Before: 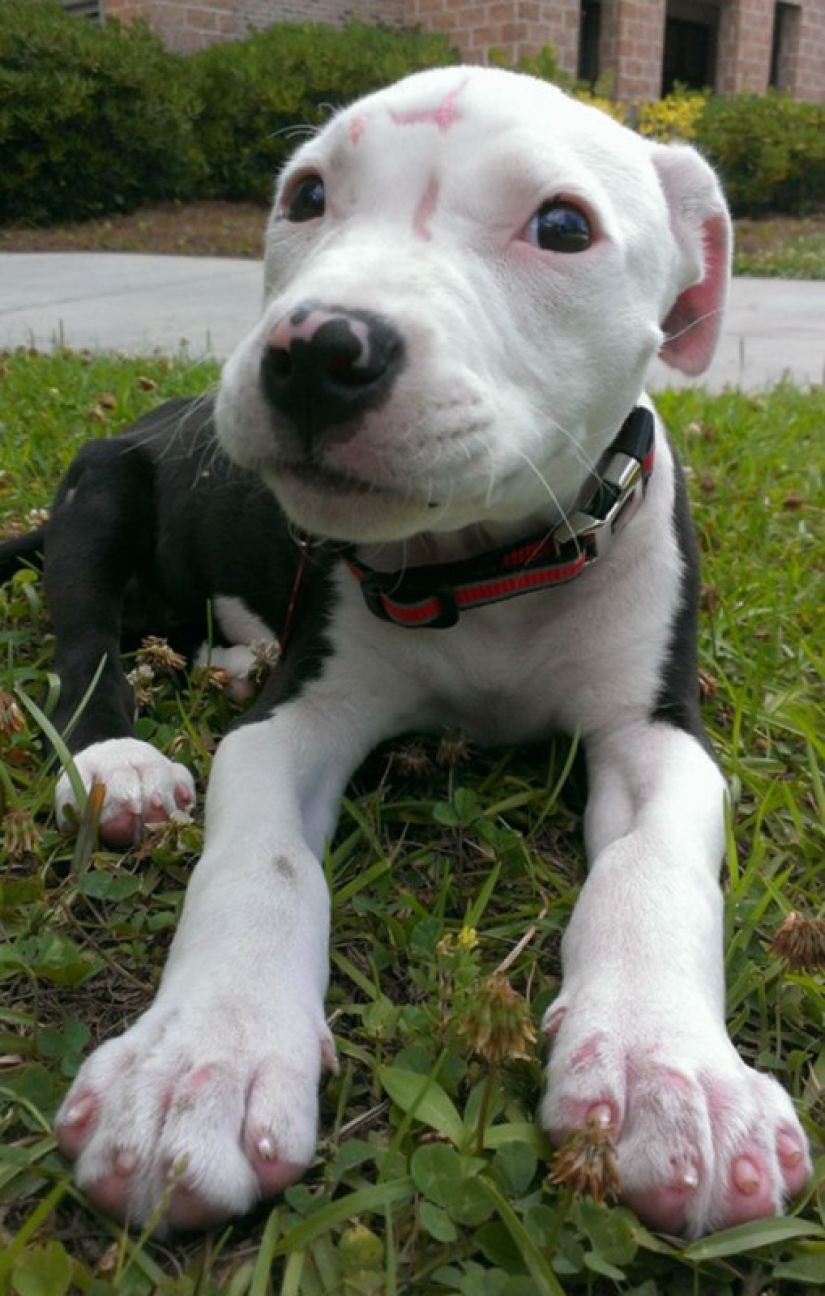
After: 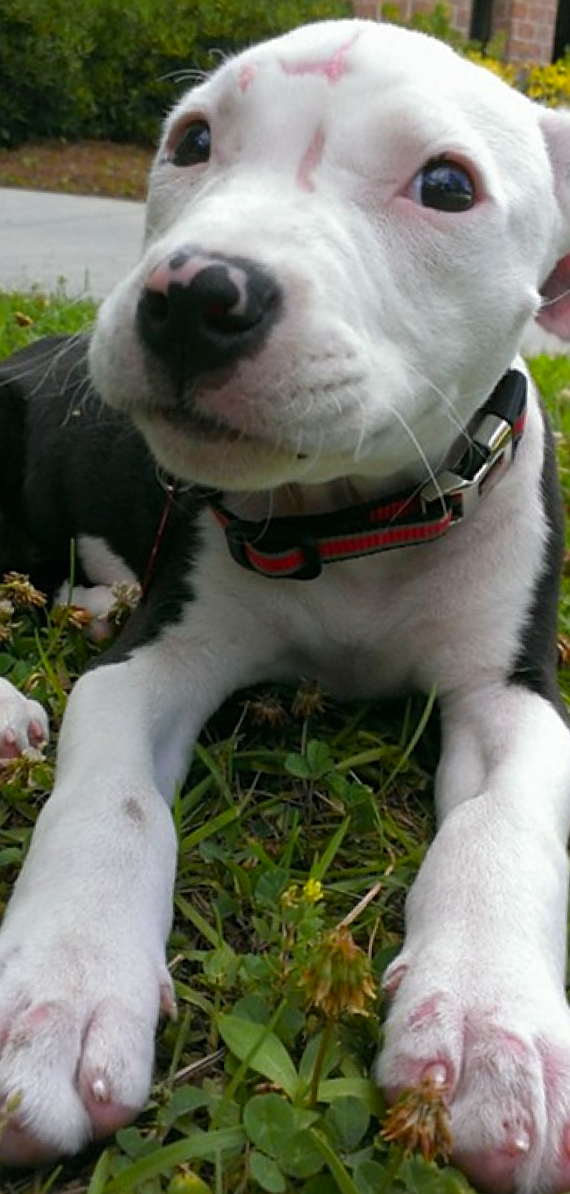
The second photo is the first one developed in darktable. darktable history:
crop and rotate: angle -3.13°, left 14.09%, top 0.025%, right 10.923%, bottom 0.022%
sharpen: amount 0.49
color zones: curves: ch0 [(0.224, 0.526) (0.75, 0.5)]; ch1 [(0.055, 0.526) (0.224, 0.761) (0.377, 0.526) (0.75, 0.5)]
